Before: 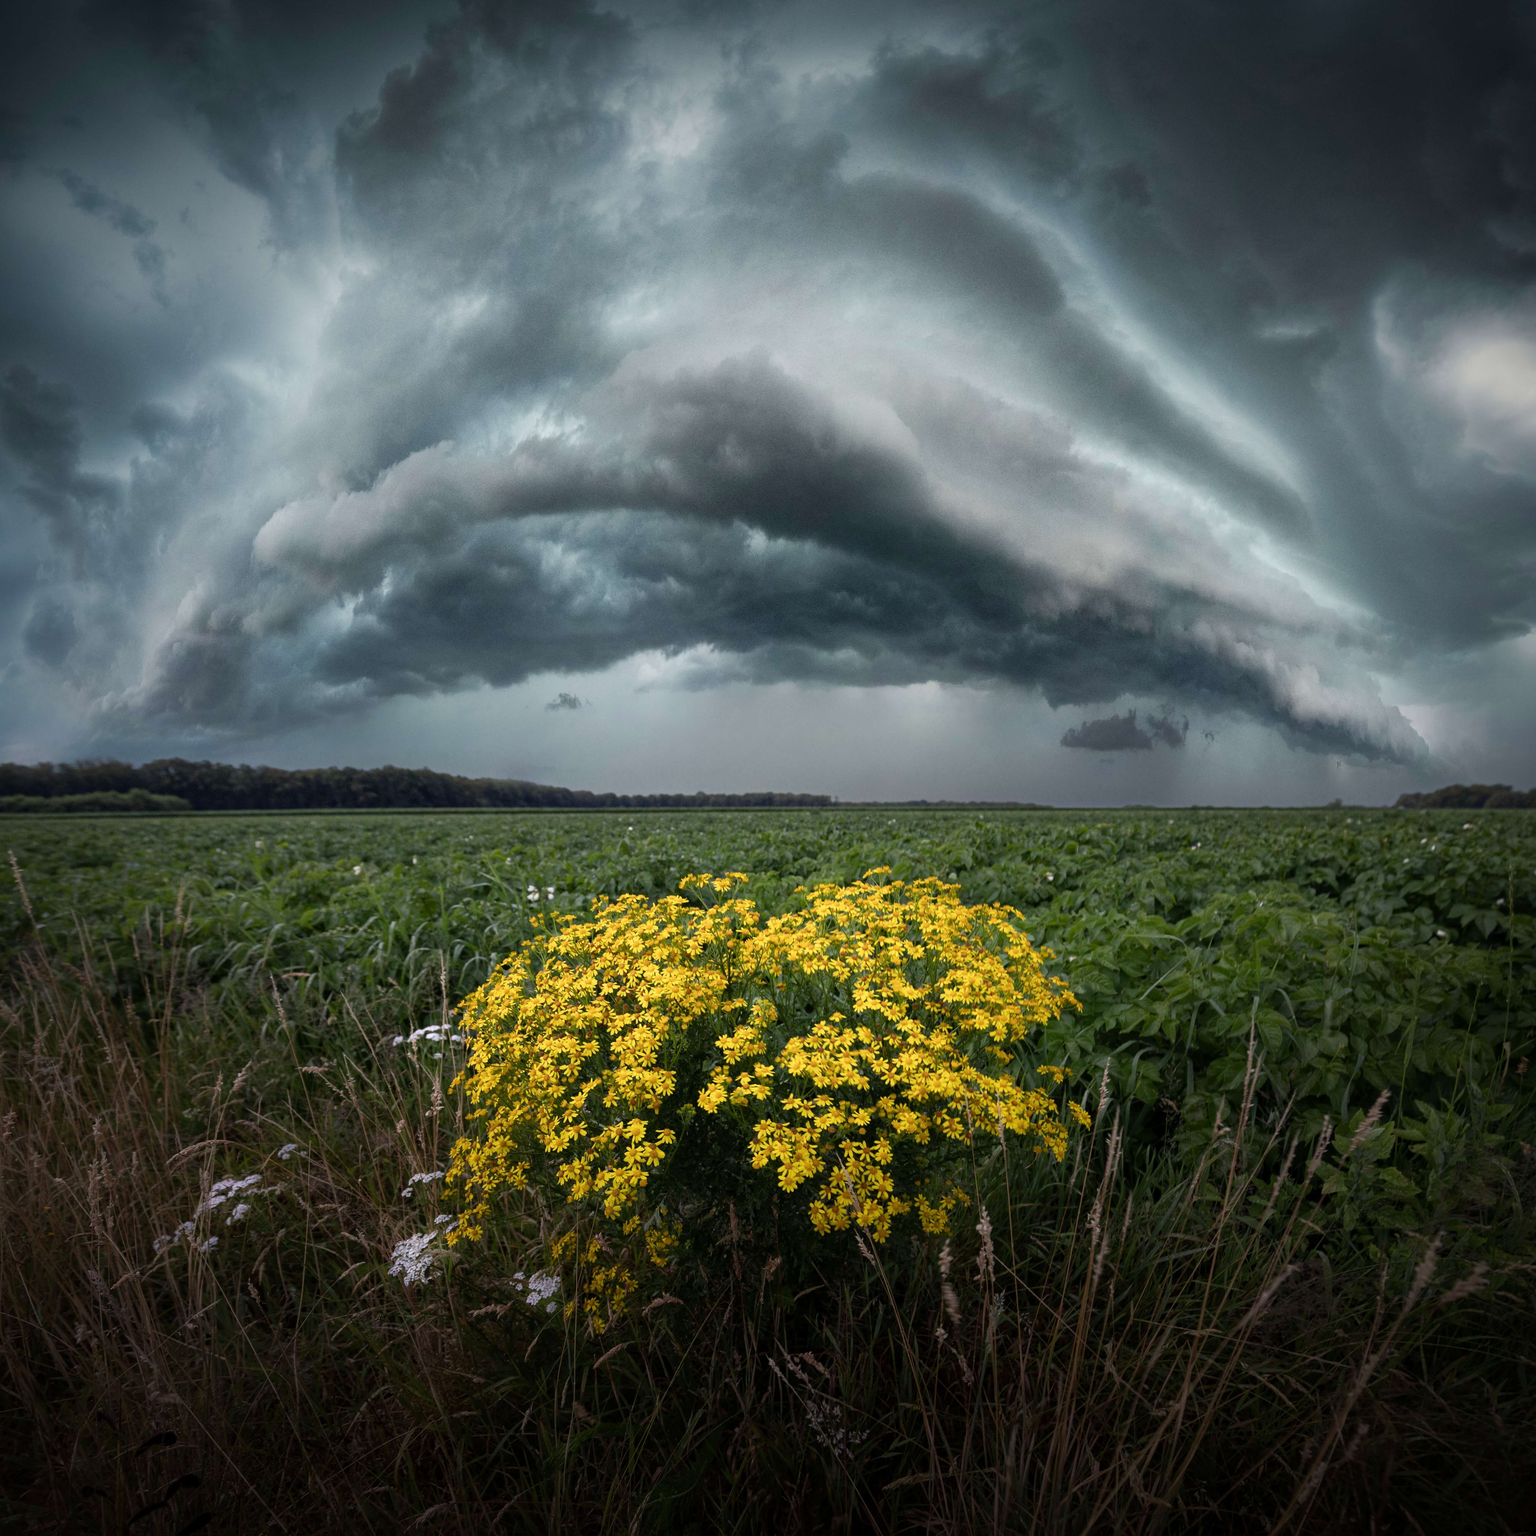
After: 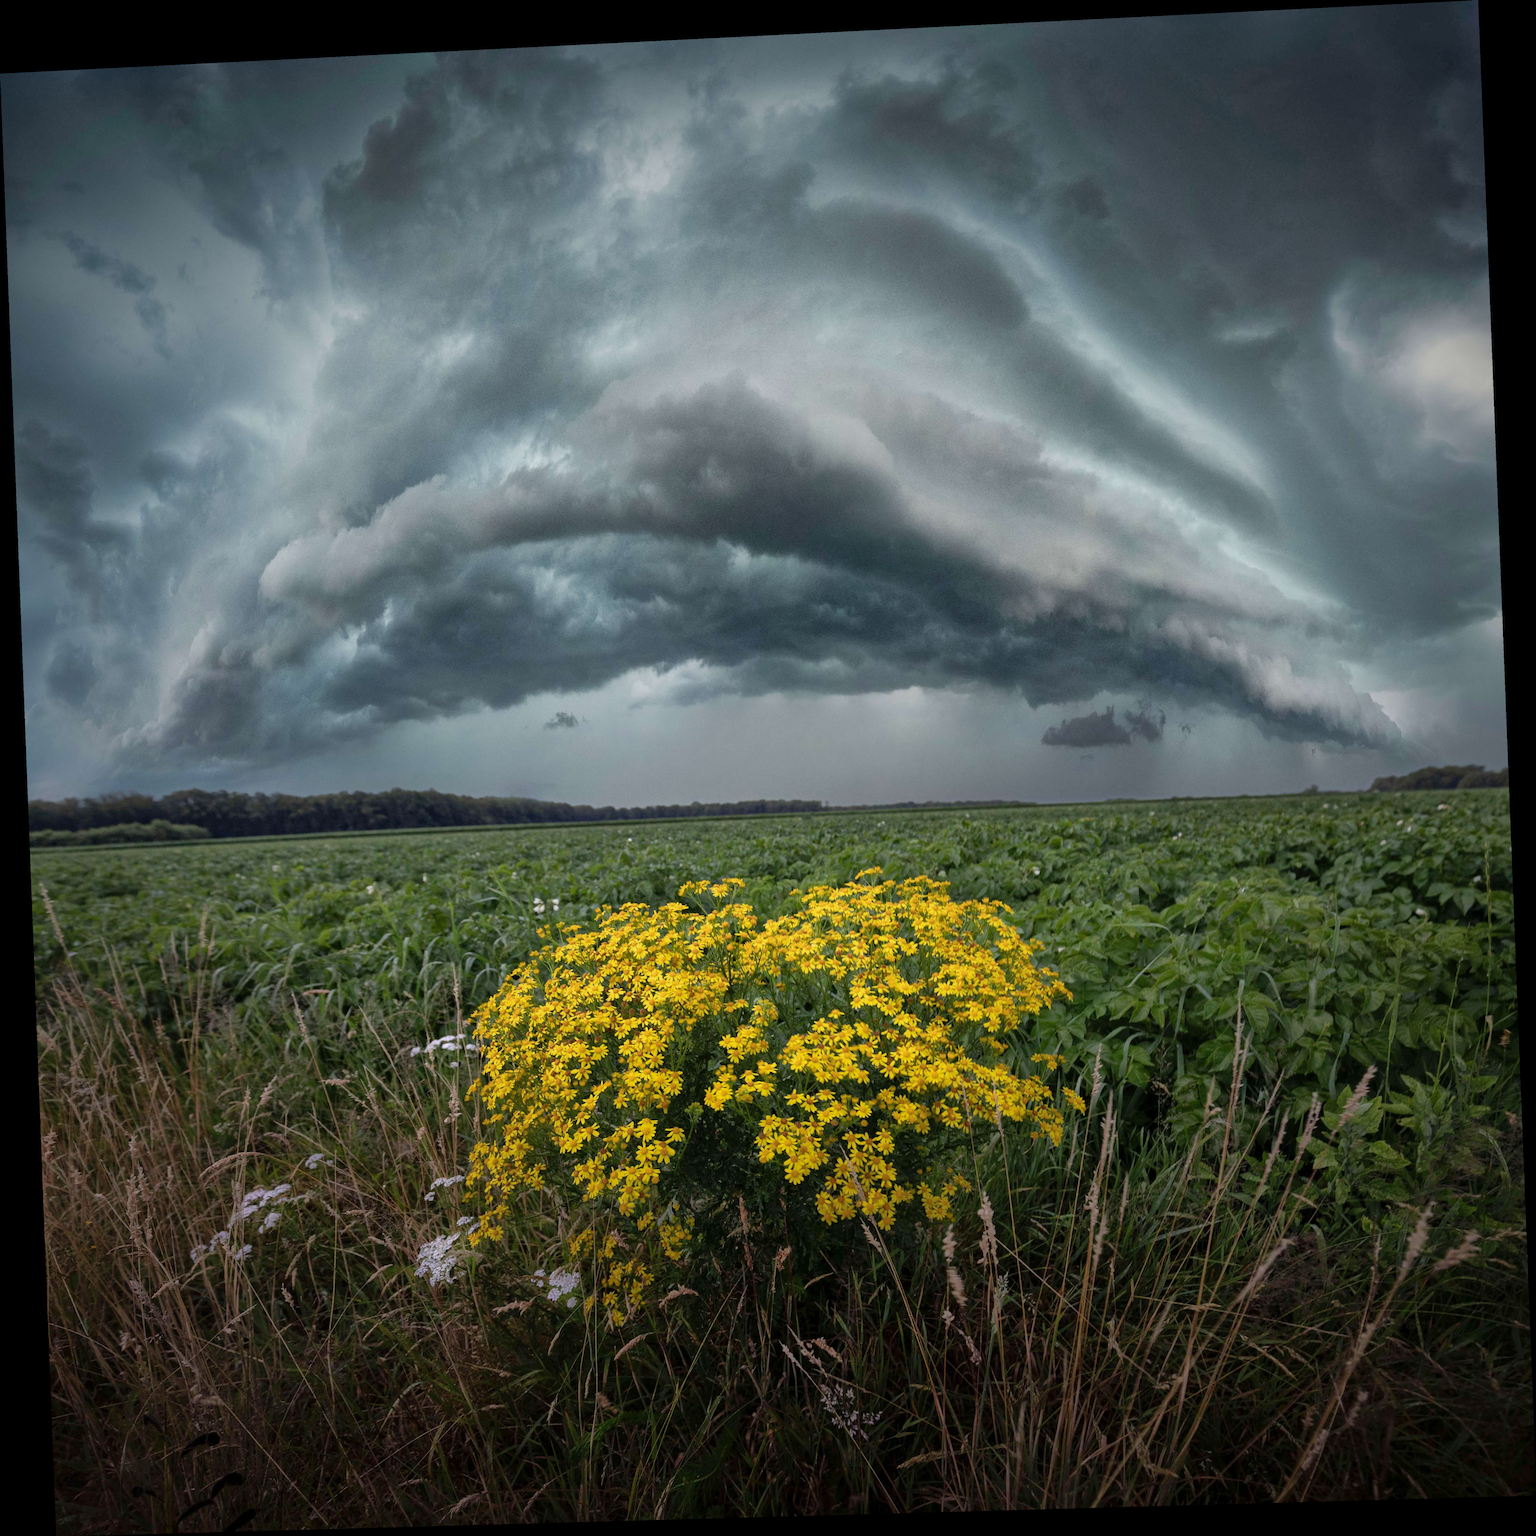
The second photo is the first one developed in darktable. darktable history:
rotate and perspective: rotation -2.22°, lens shift (horizontal) -0.022, automatic cropping off
shadows and highlights: on, module defaults
